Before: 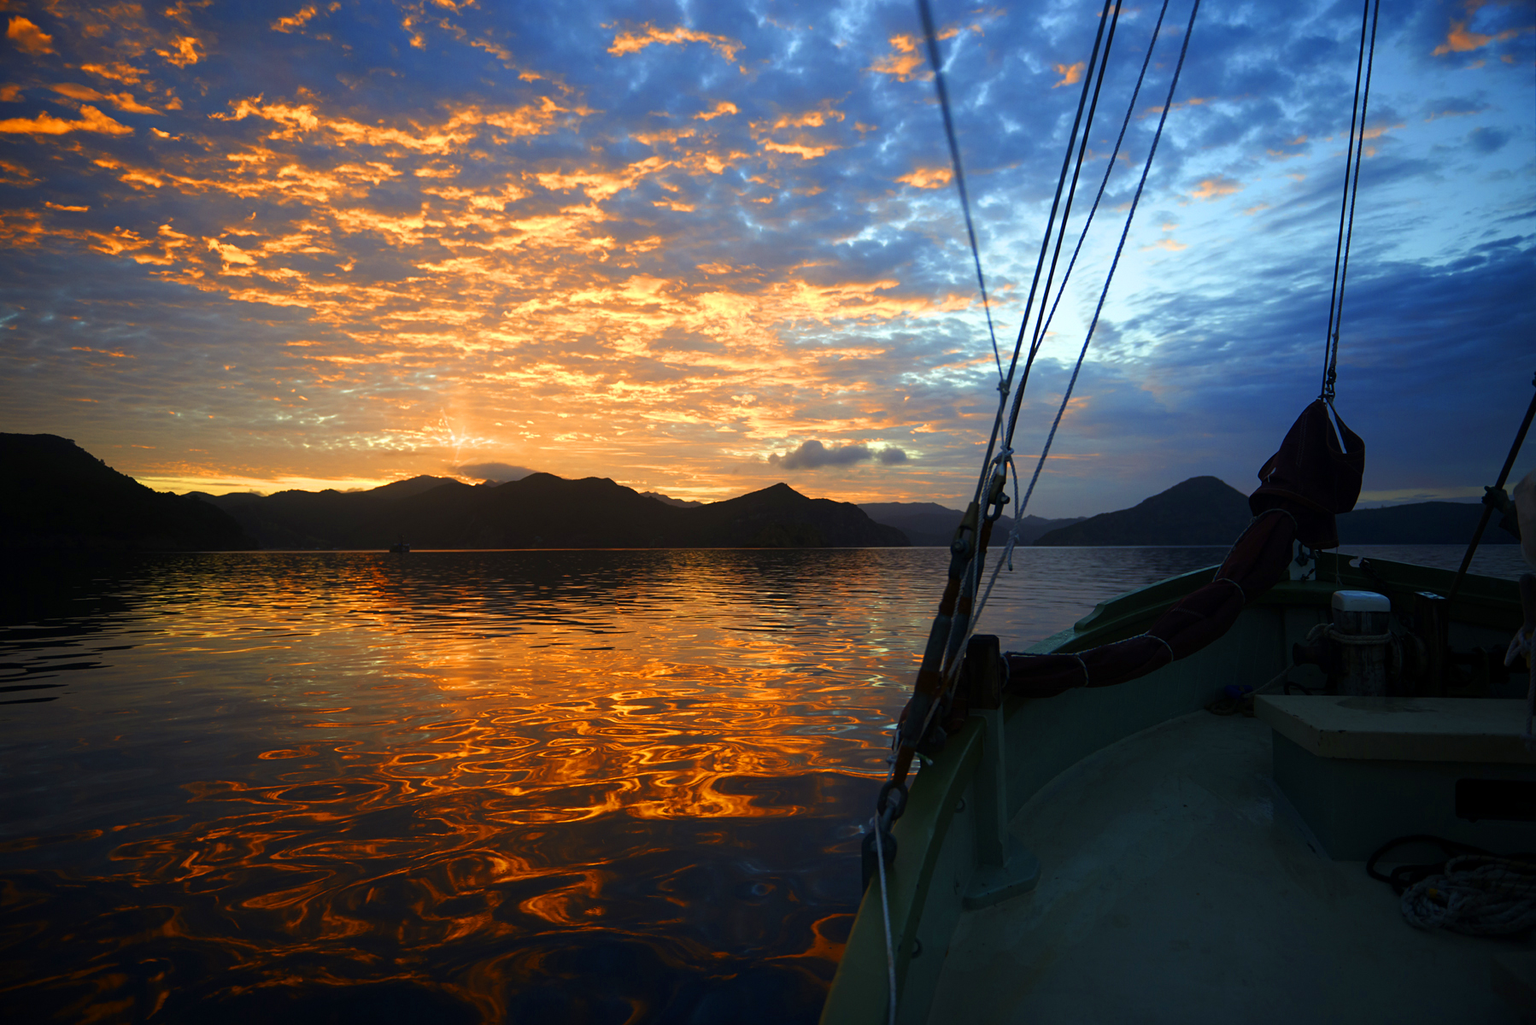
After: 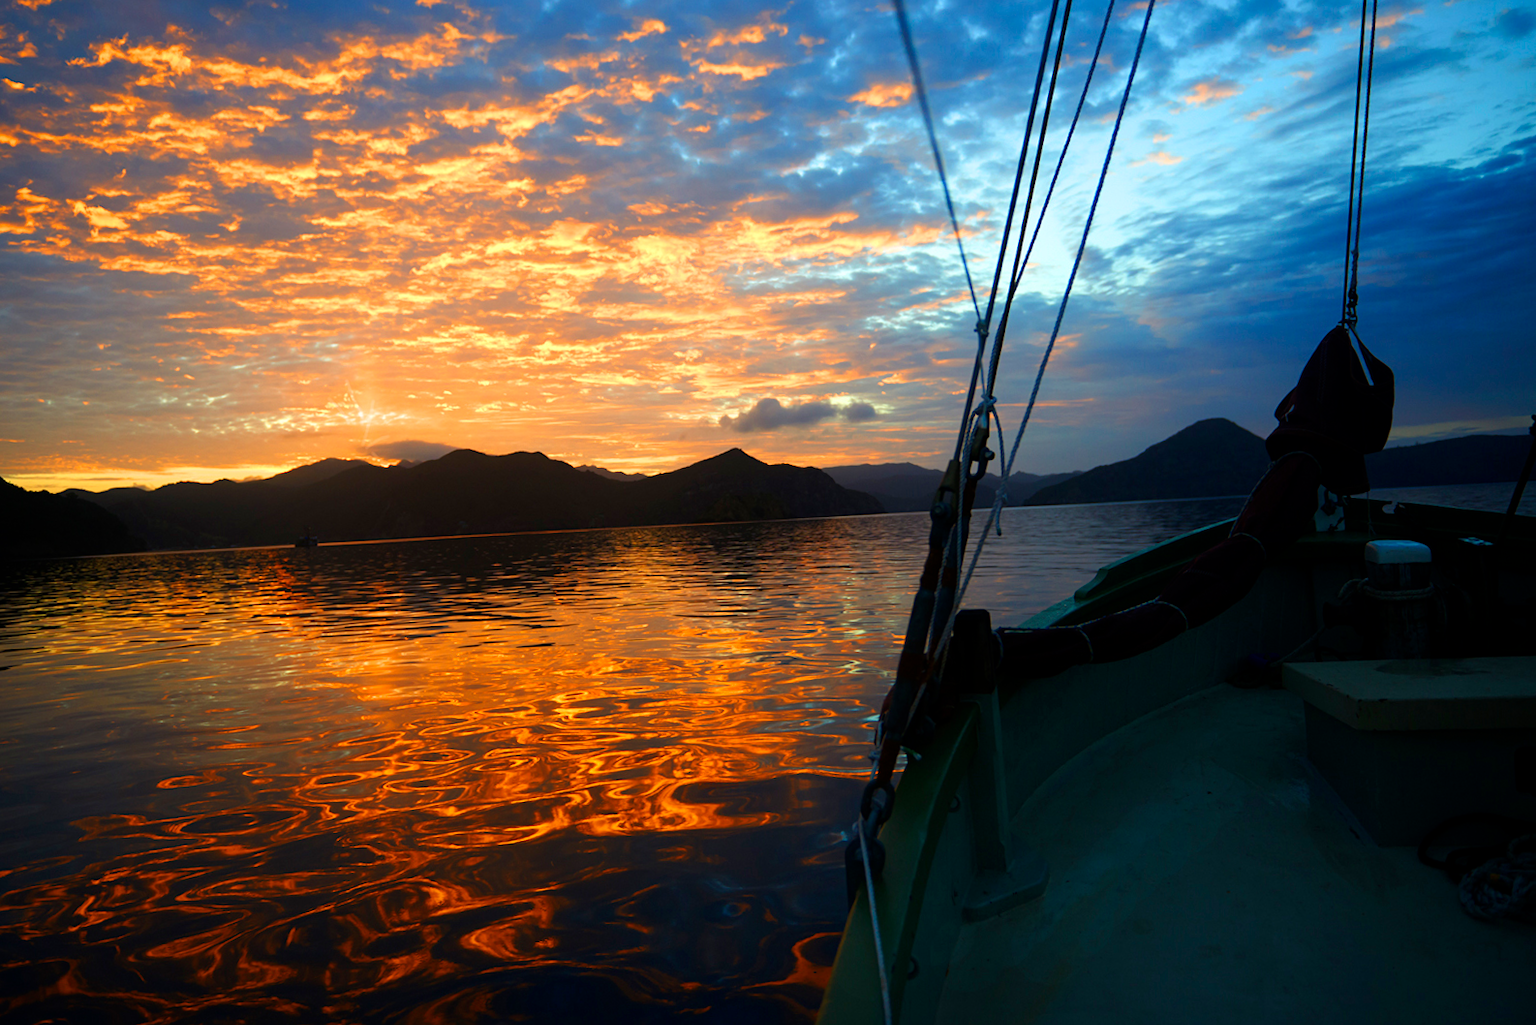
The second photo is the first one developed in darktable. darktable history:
crop and rotate: angle 2.65°, left 5.763%, top 5.703%
